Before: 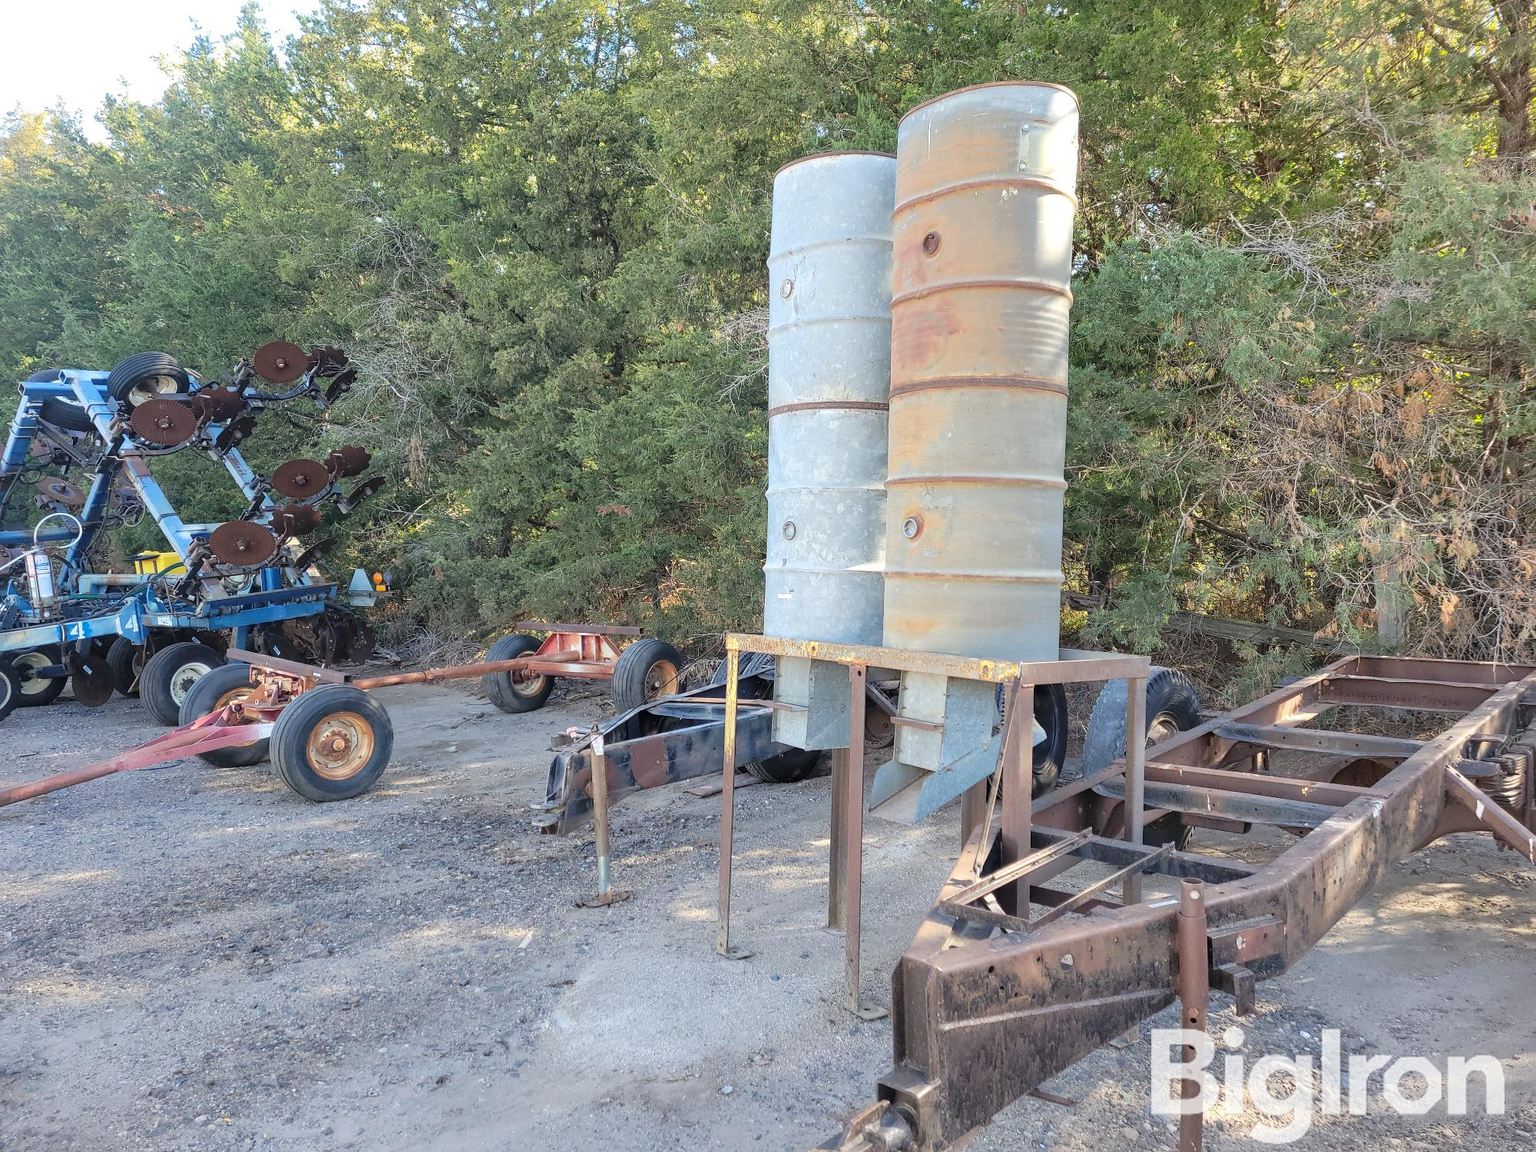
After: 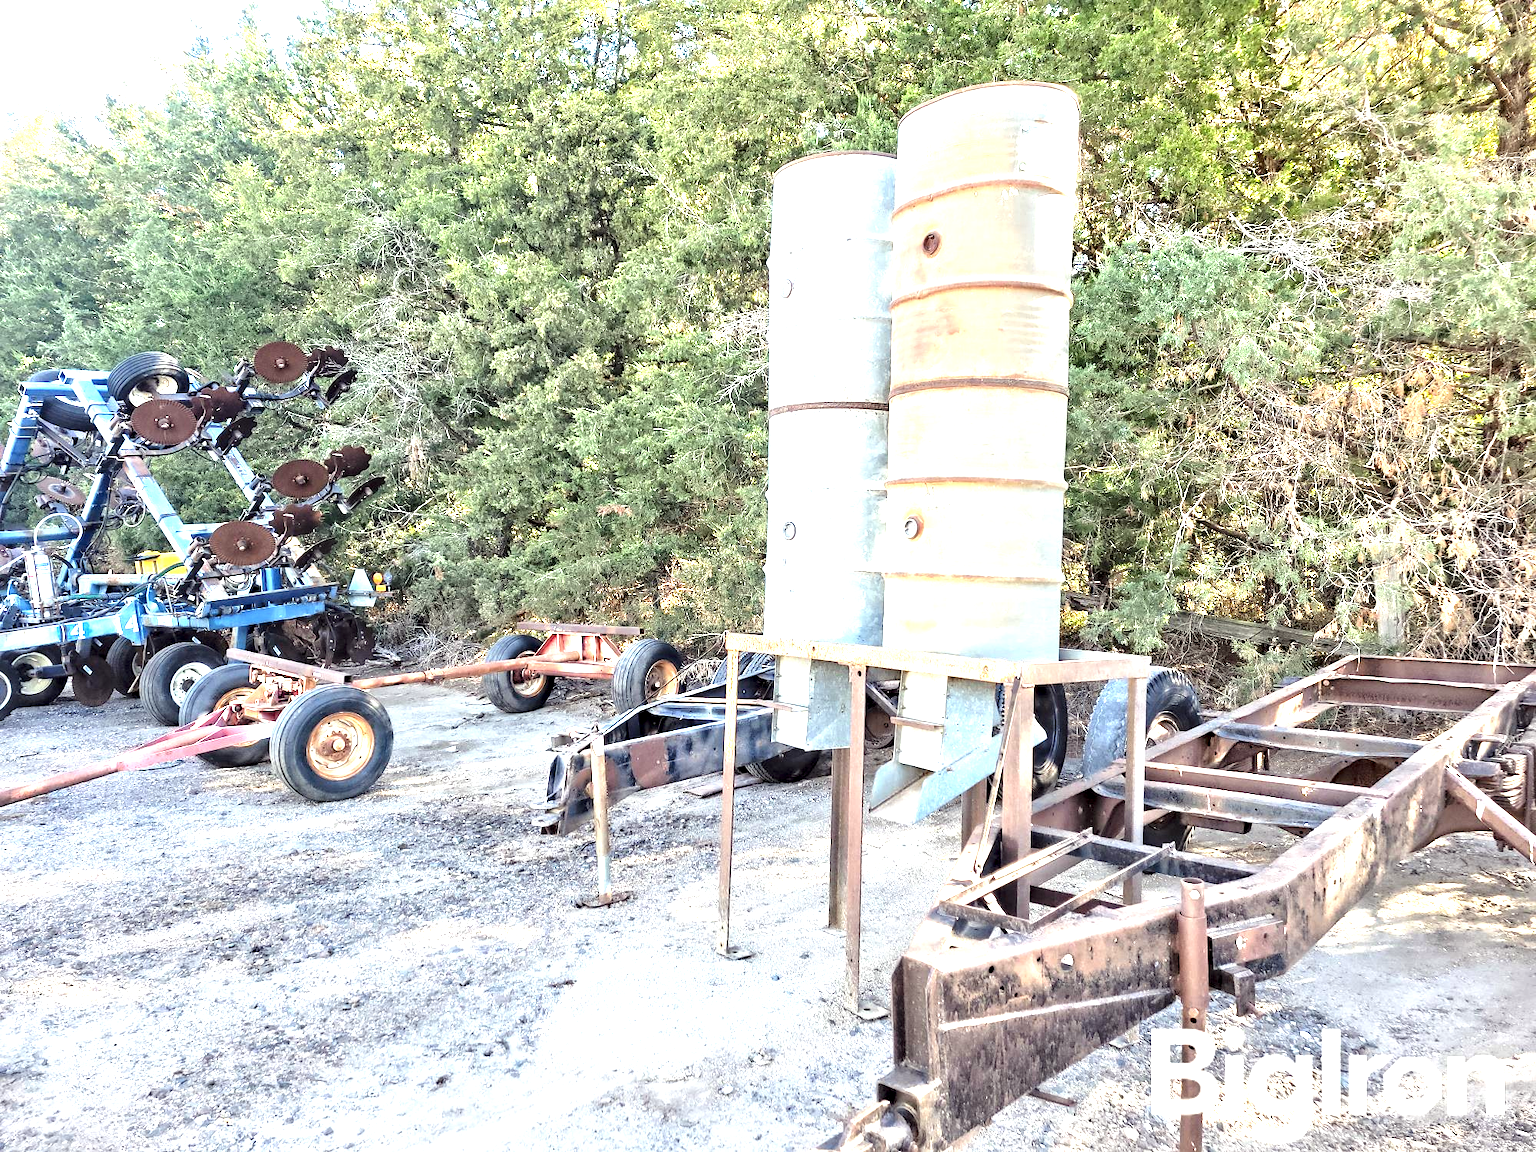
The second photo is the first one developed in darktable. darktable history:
contrast equalizer: y [[0.511, 0.558, 0.631, 0.632, 0.559, 0.512], [0.5 ×6], [0.507, 0.559, 0.627, 0.644, 0.647, 0.647], [0 ×6], [0 ×6]]
color correction: highlights a* -0.95, highlights b* 4.5, shadows a* 3.55
exposure: black level correction 0, exposure 1.35 EV, compensate exposure bias true, compensate highlight preservation false
